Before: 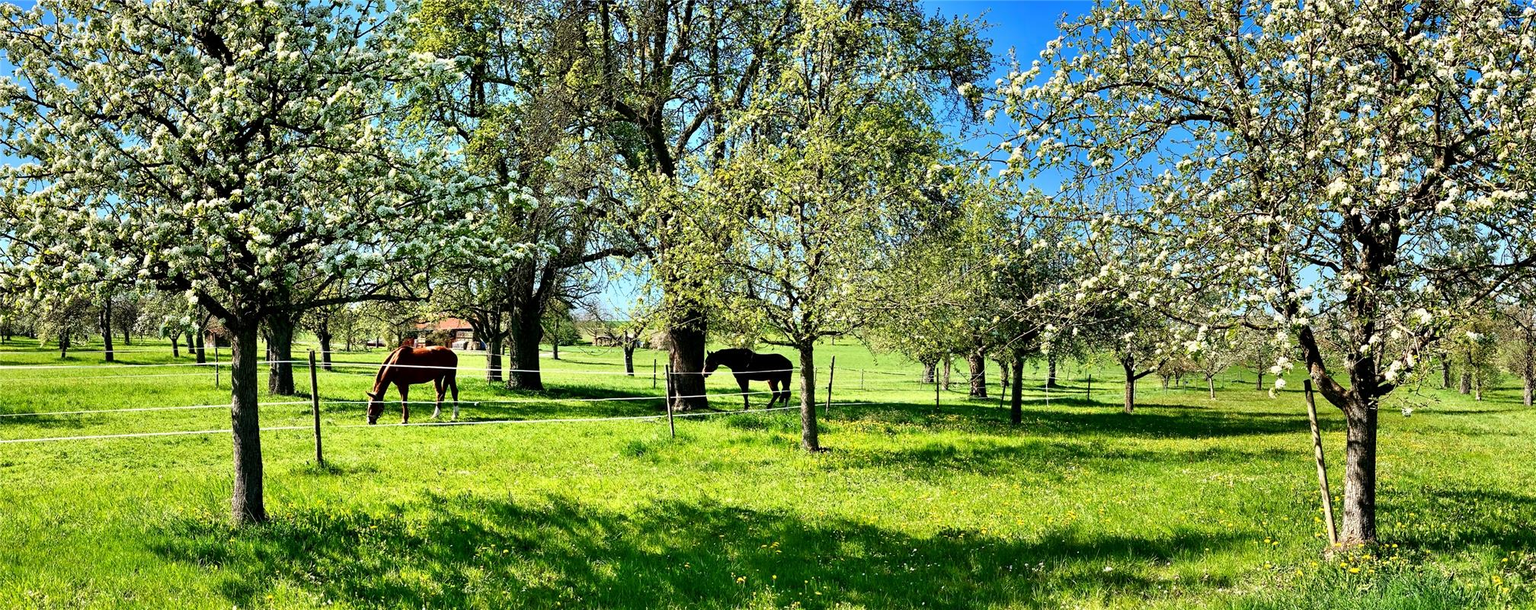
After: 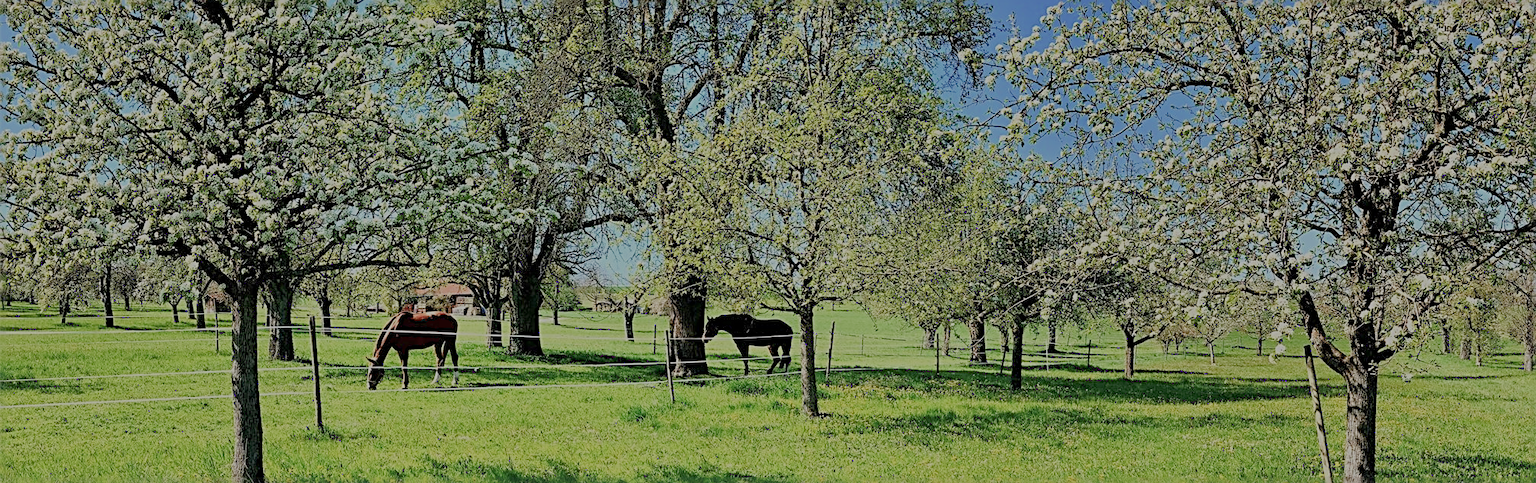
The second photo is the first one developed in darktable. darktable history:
sharpen: radius 2.828, amount 0.702
crop and rotate: top 5.661%, bottom 14.896%
filmic rgb: black relative exposure -13.87 EV, white relative exposure 7.99 EV, hardness 3.73, latitude 49.26%, contrast 0.506
